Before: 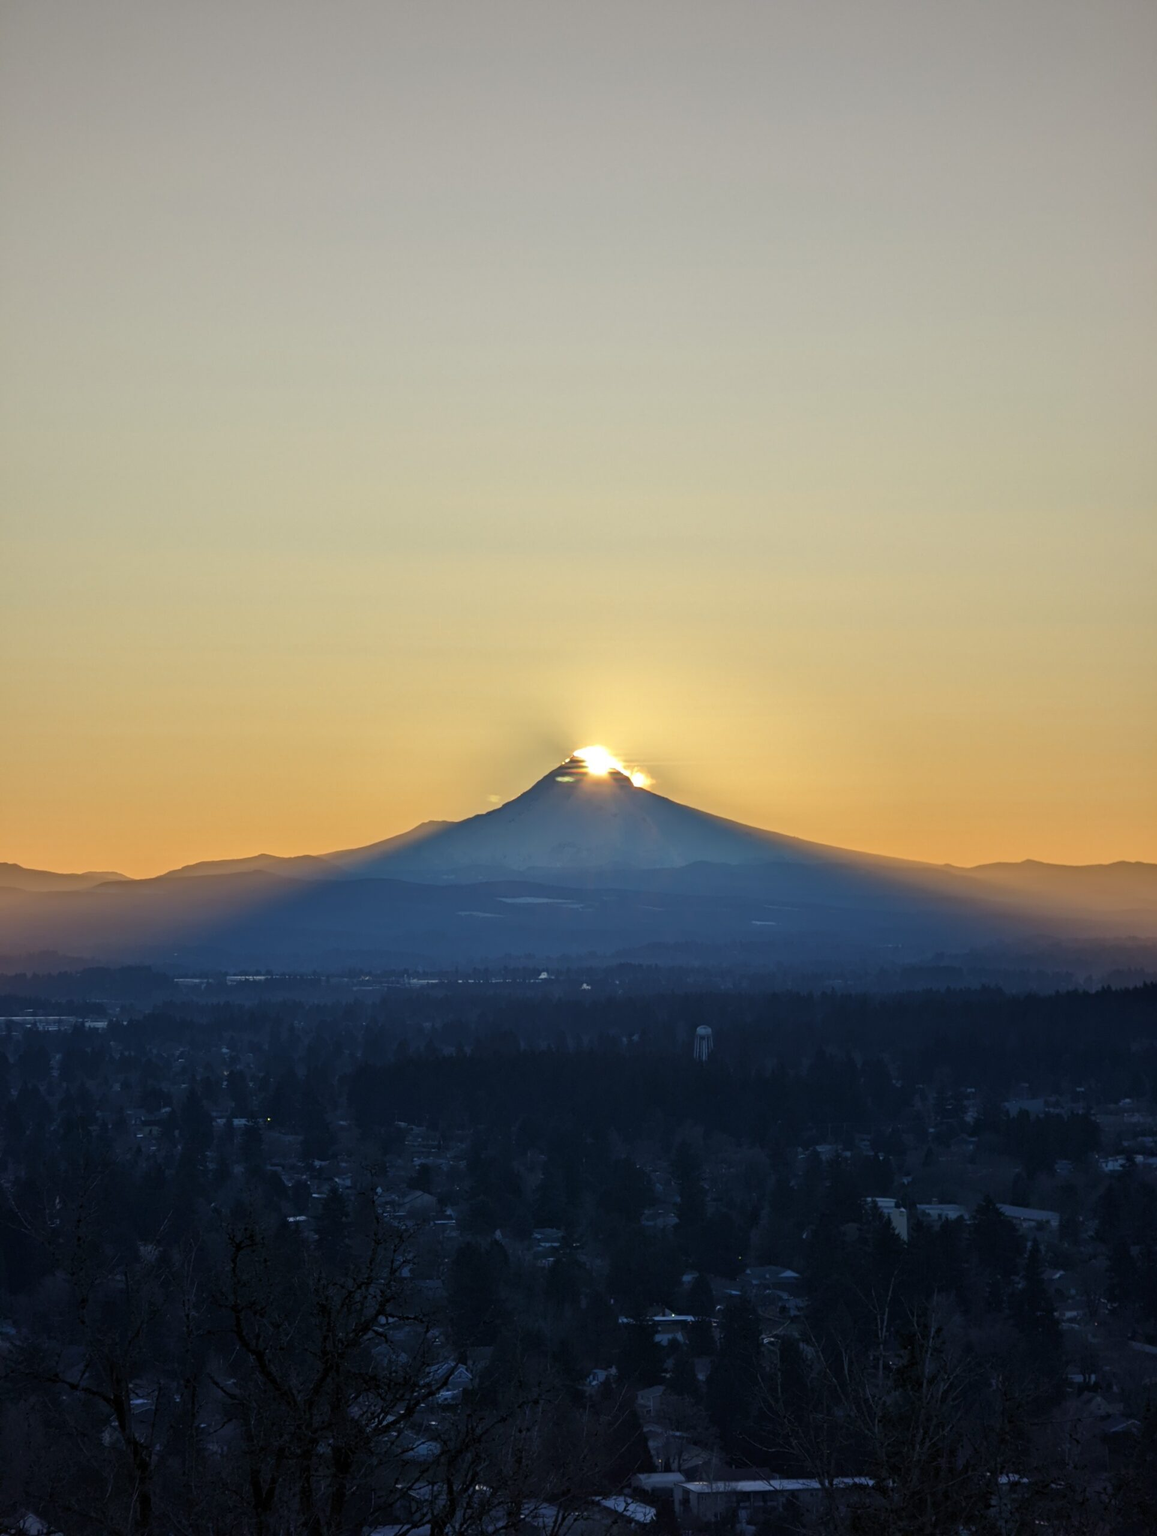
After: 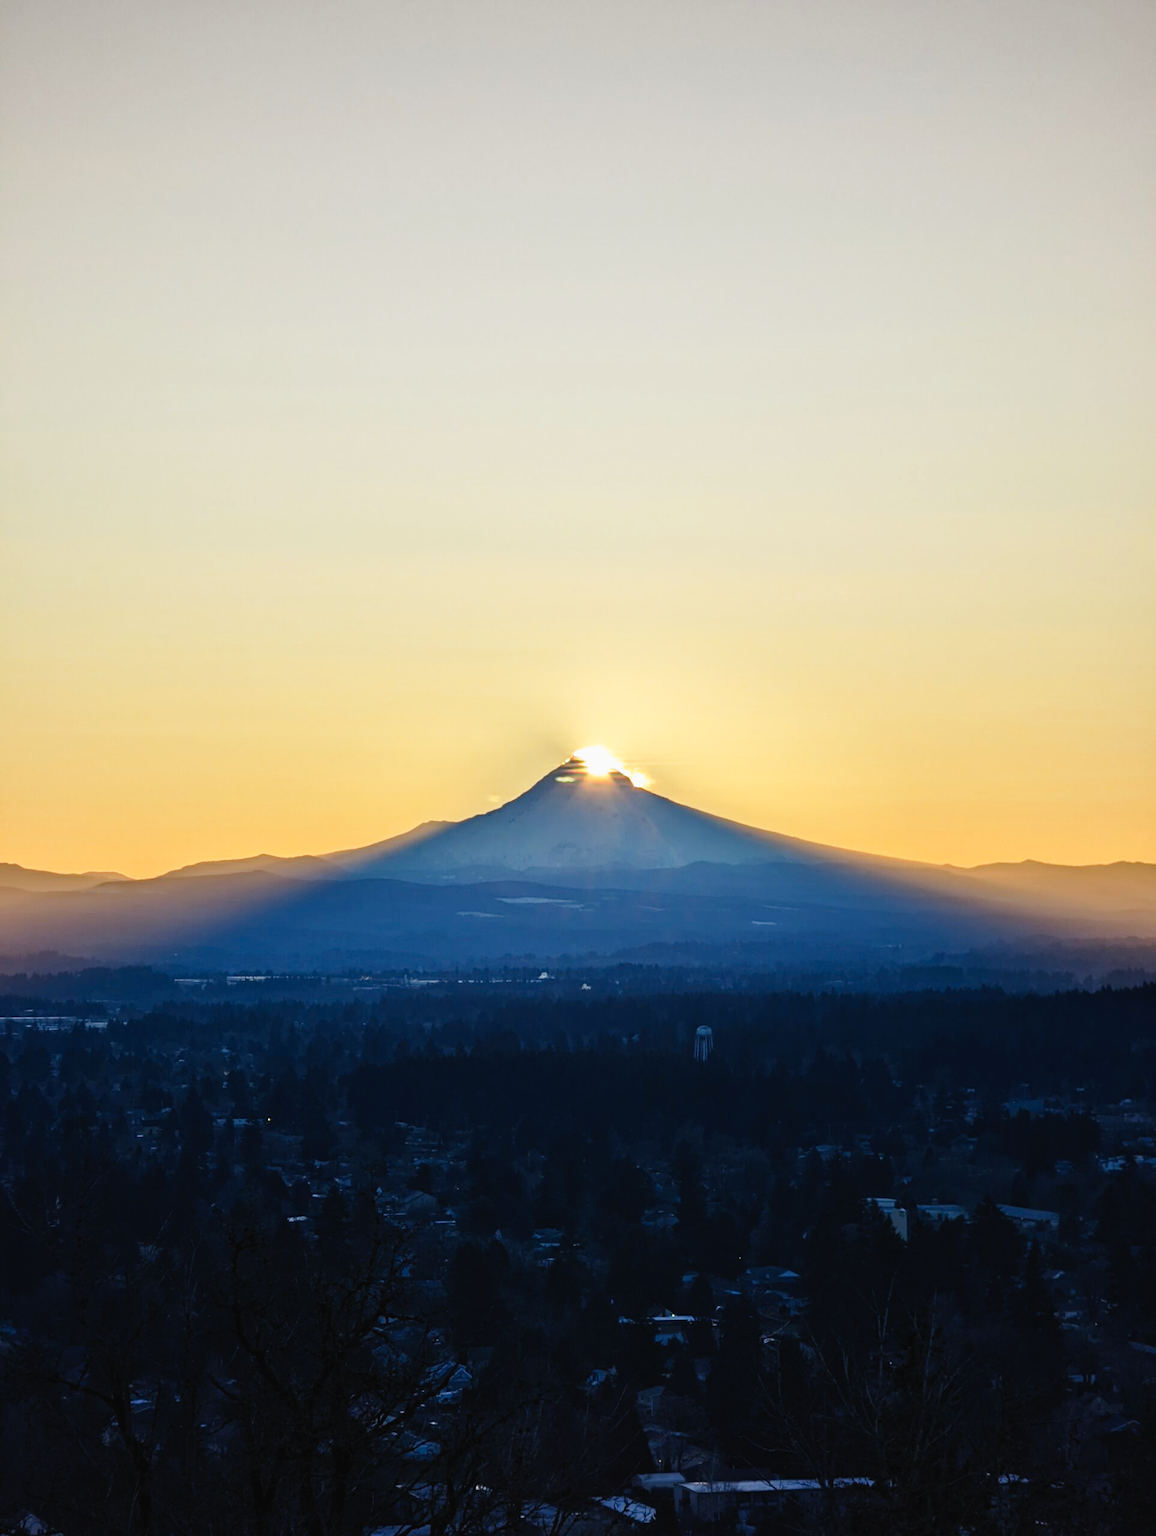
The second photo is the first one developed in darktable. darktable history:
tone curve: curves: ch0 [(0, 0.023) (0.087, 0.065) (0.184, 0.168) (0.45, 0.54) (0.57, 0.683) (0.706, 0.841) (0.877, 0.948) (1, 0.984)]; ch1 [(0, 0) (0.388, 0.369) (0.447, 0.447) (0.505, 0.5) (0.534, 0.528) (0.57, 0.571) (0.592, 0.602) (0.644, 0.663) (1, 1)]; ch2 [(0, 0) (0.314, 0.223) (0.427, 0.405) (0.492, 0.496) (0.524, 0.547) (0.534, 0.57) (0.583, 0.605) (0.673, 0.667) (1, 1)], preserve colors none
exposure: black level correction 0.001, compensate highlight preservation false
